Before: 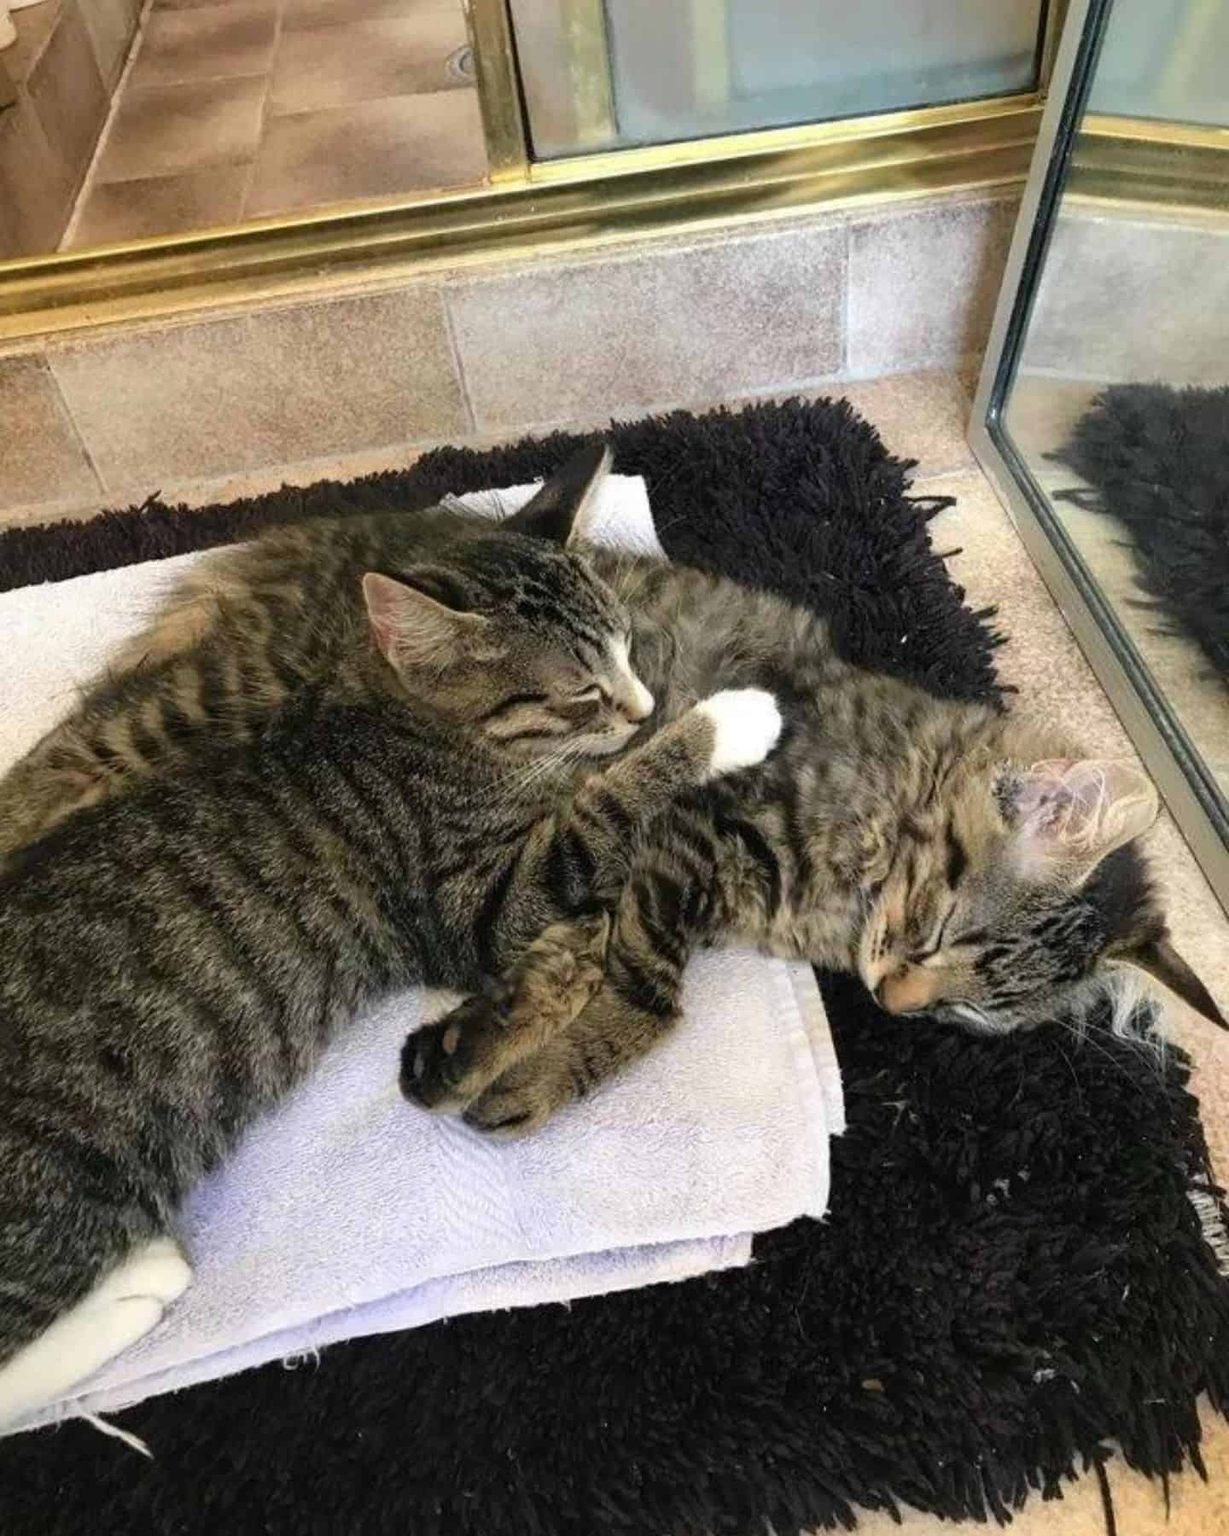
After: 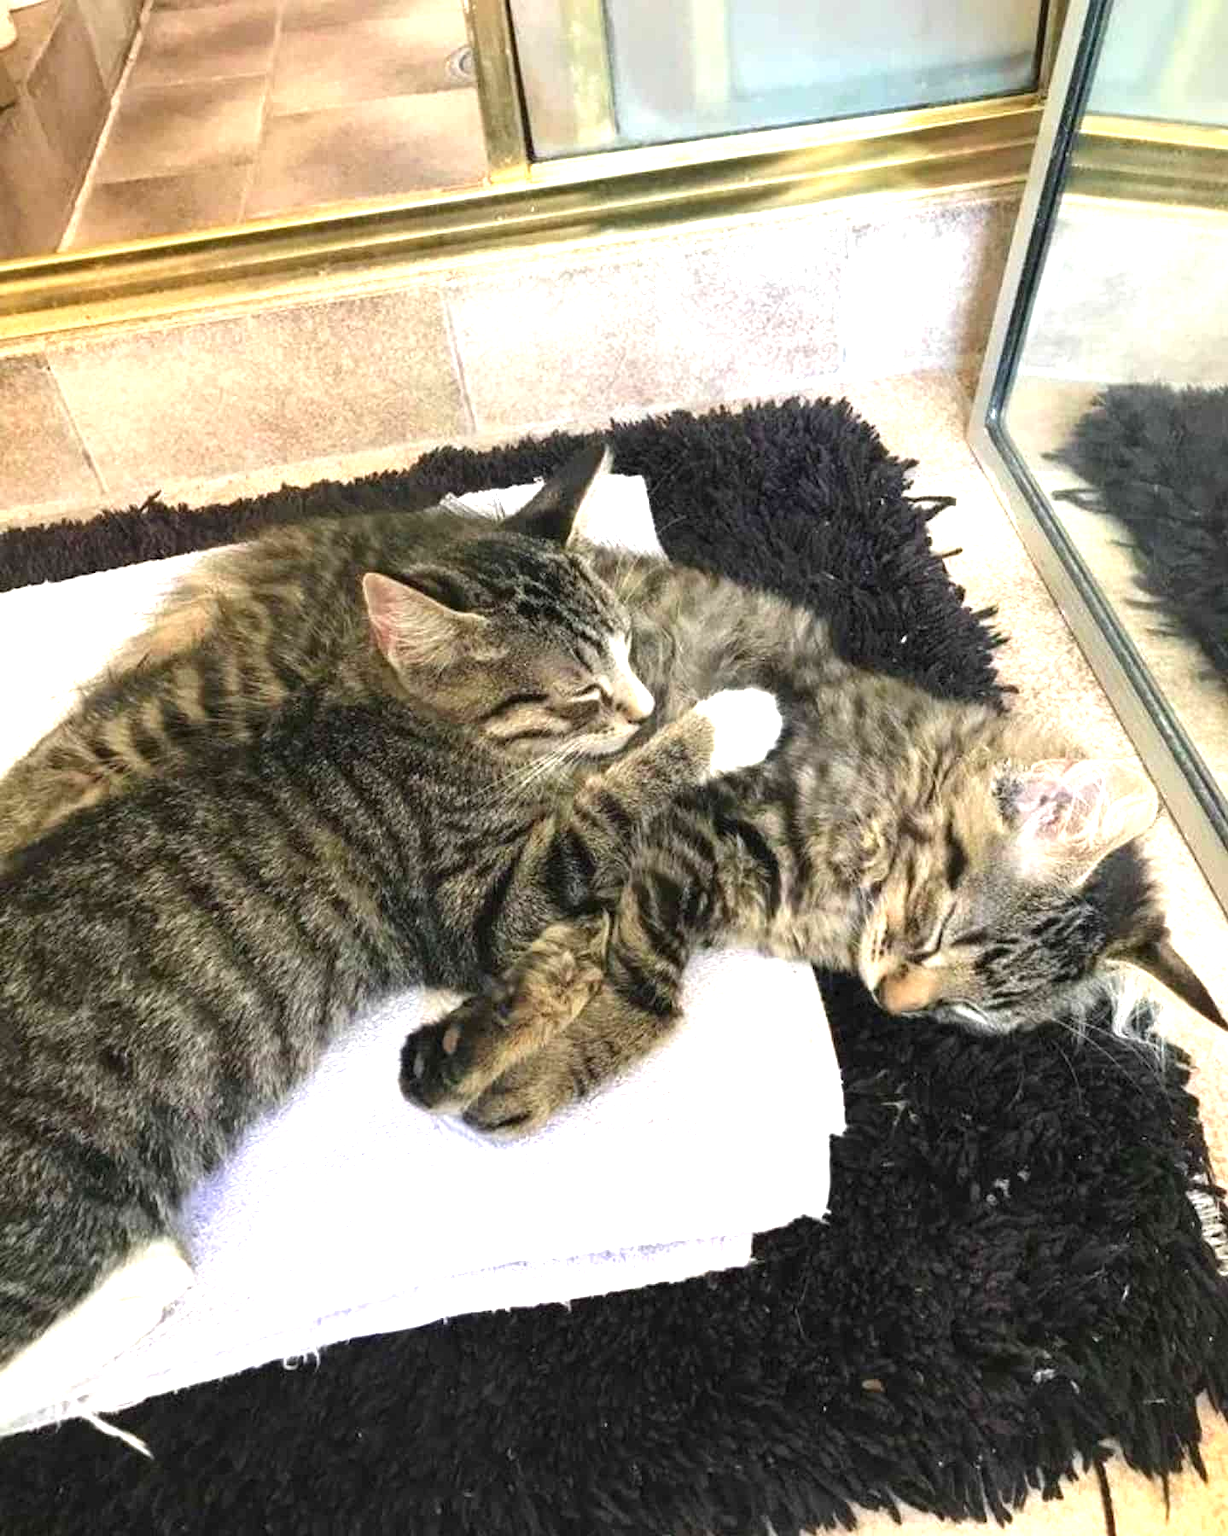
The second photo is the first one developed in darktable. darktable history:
exposure: black level correction 0, exposure 1.105 EV, compensate highlight preservation false
tone equalizer: on, module defaults
